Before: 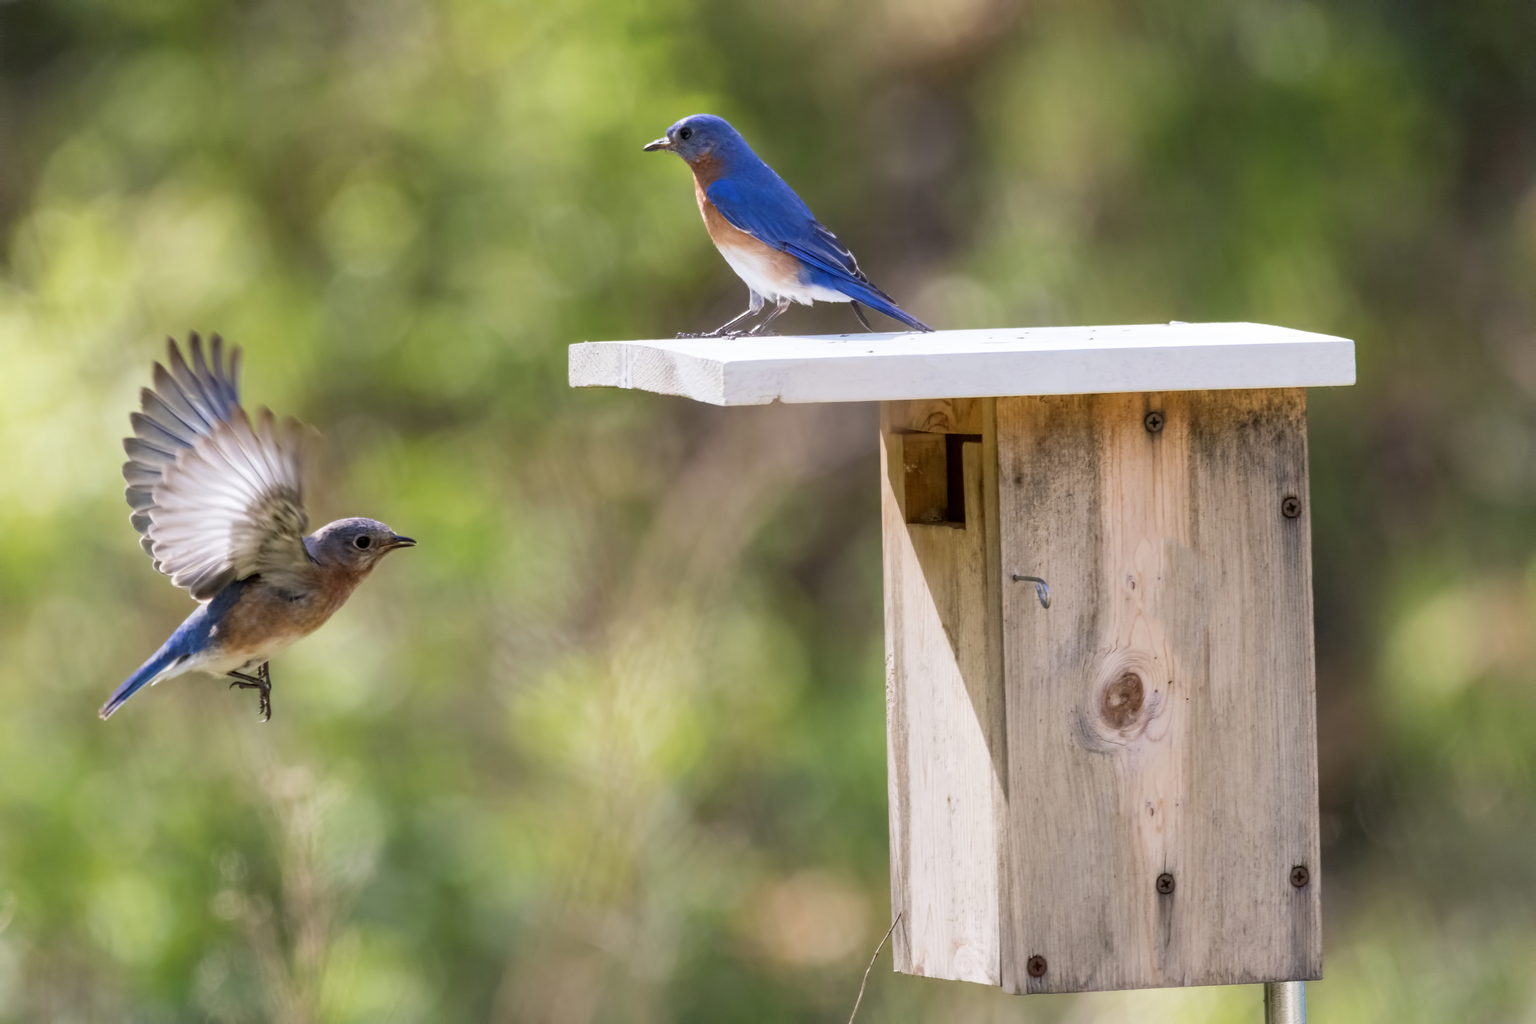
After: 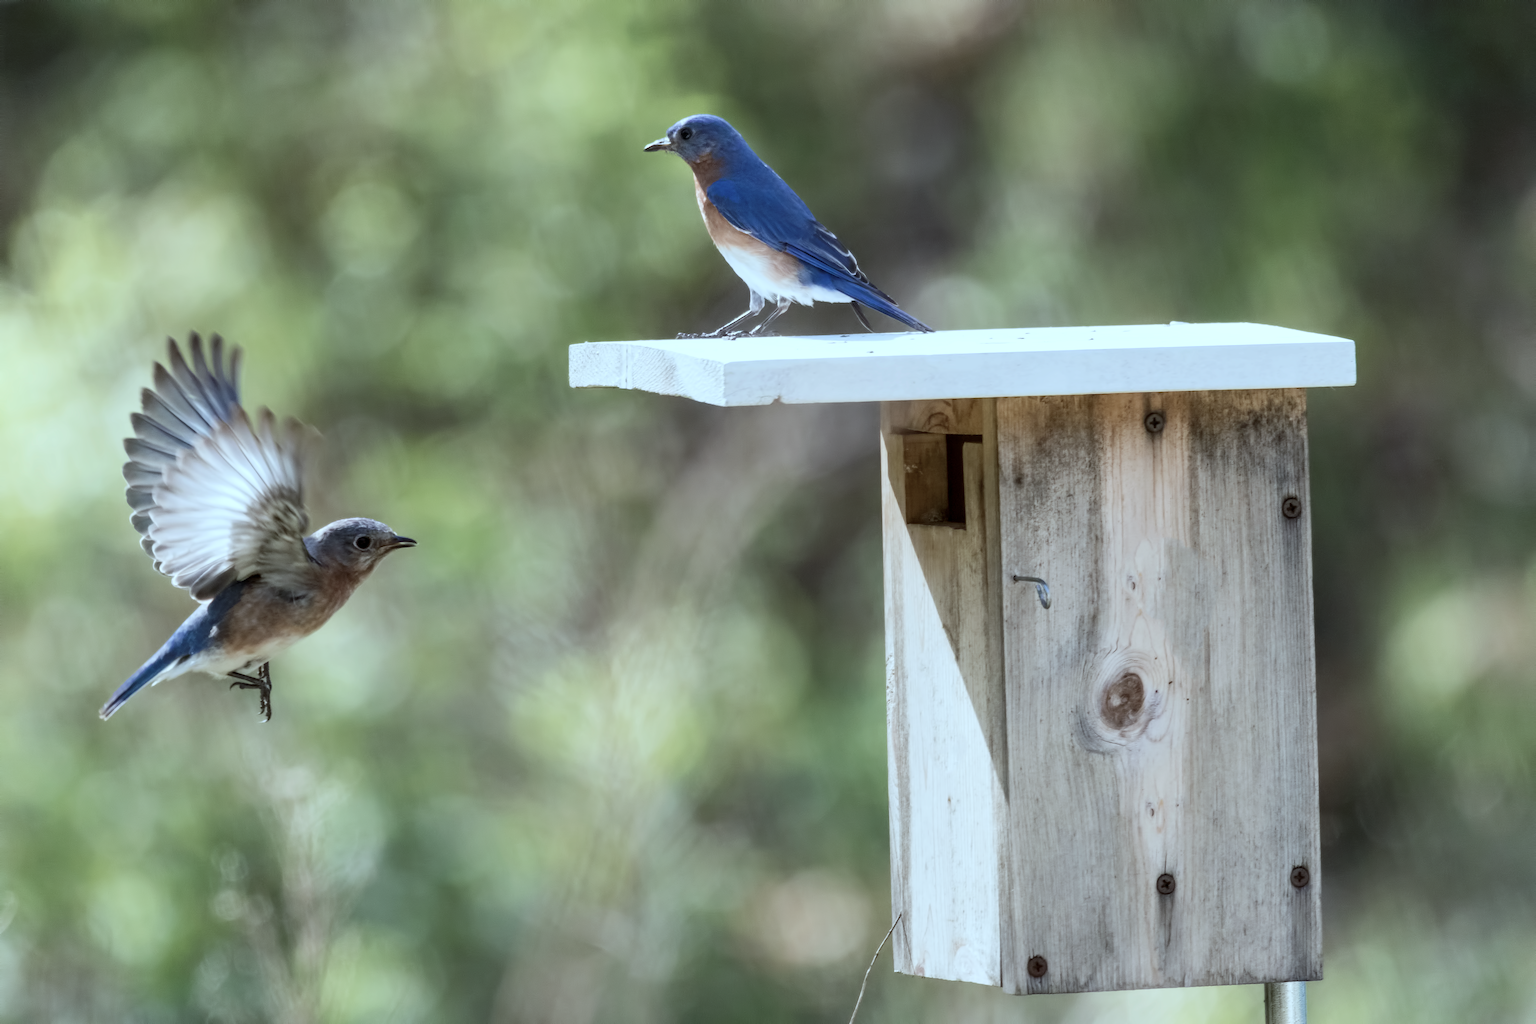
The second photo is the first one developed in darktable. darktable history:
contrast brightness saturation: contrast 0.139
color correction: highlights a* -12.83, highlights b* -17.77, saturation 0.707
